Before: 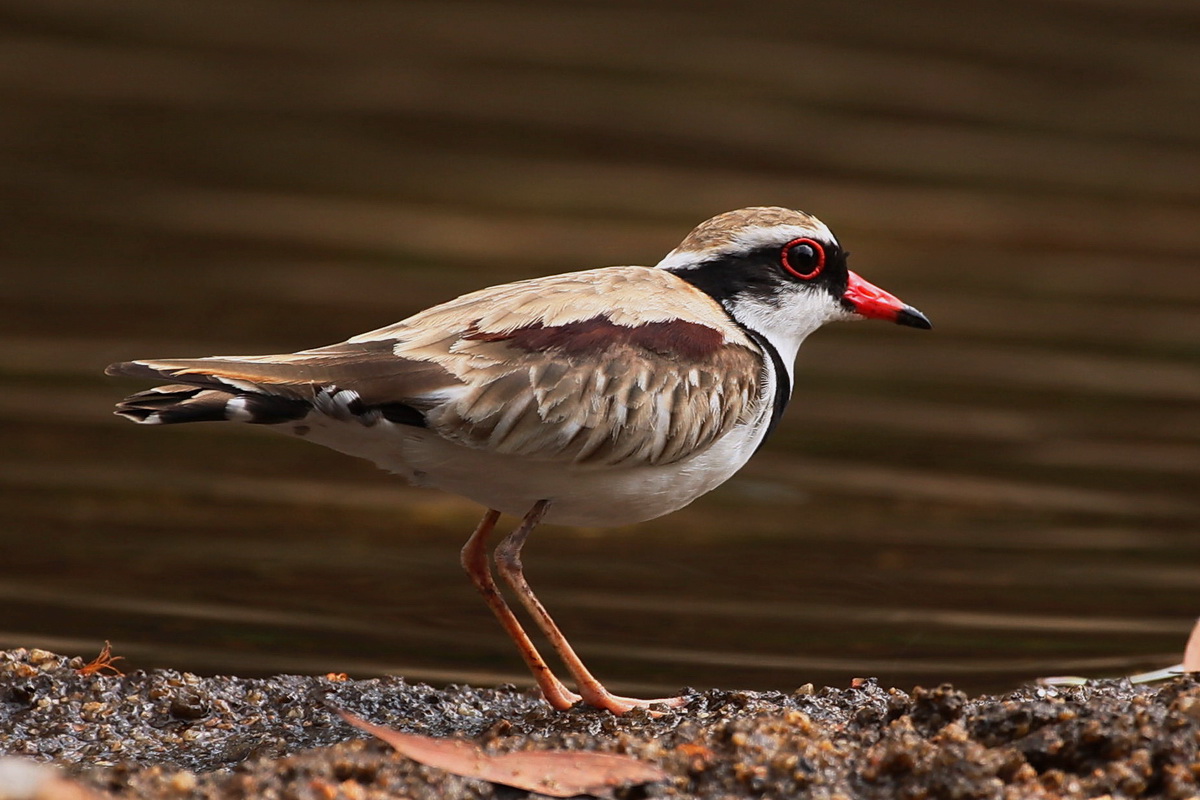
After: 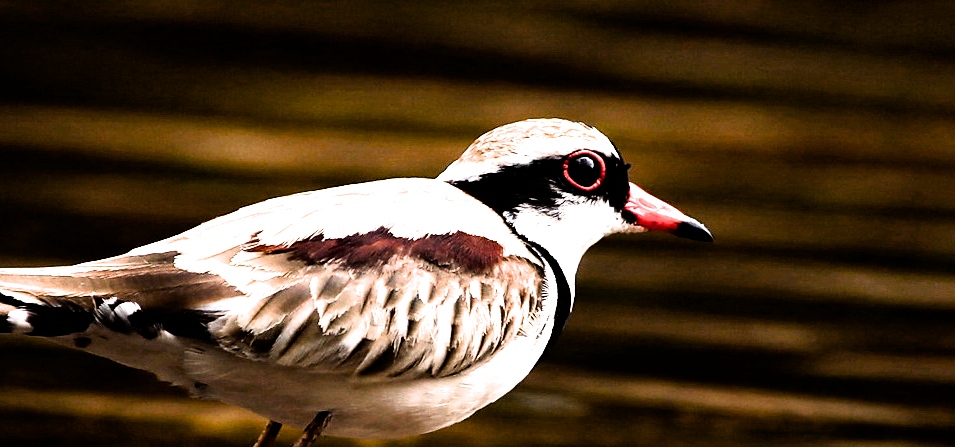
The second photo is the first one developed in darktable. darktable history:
filmic rgb: black relative exposure -3.74 EV, white relative exposure 2.41 EV, threshold 5.99 EV, dynamic range scaling -49.28%, hardness 3.42, latitude 30.34%, contrast 1.815, enable highlight reconstruction true
color balance rgb: highlights gain › chroma 0.268%, highlights gain › hue 331.18°, perceptual saturation grading › global saturation 45.468%, perceptual saturation grading › highlights -50.226%, perceptual saturation grading › shadows 30.288%, global vibrance 20%
tone equalizer: -8 EV -0.771 EV, -7 EV -0.724 EV, -6 EV -0.611 EV, -5 EV -0.384 EV, -3 EV 0.385 EV, -2 EV 0.6 EV, -1 EV 0.69 EV, +0 EV 0.734 EV, edges refinement/feathering 500, mask exposure compensation -1.57 EV, preserve details no
crop: left 18.331%, top 11.078%, right 2.02%, bottom 33.047%
exposure: exposure 0.951 EV, compensate highlight preservation false
